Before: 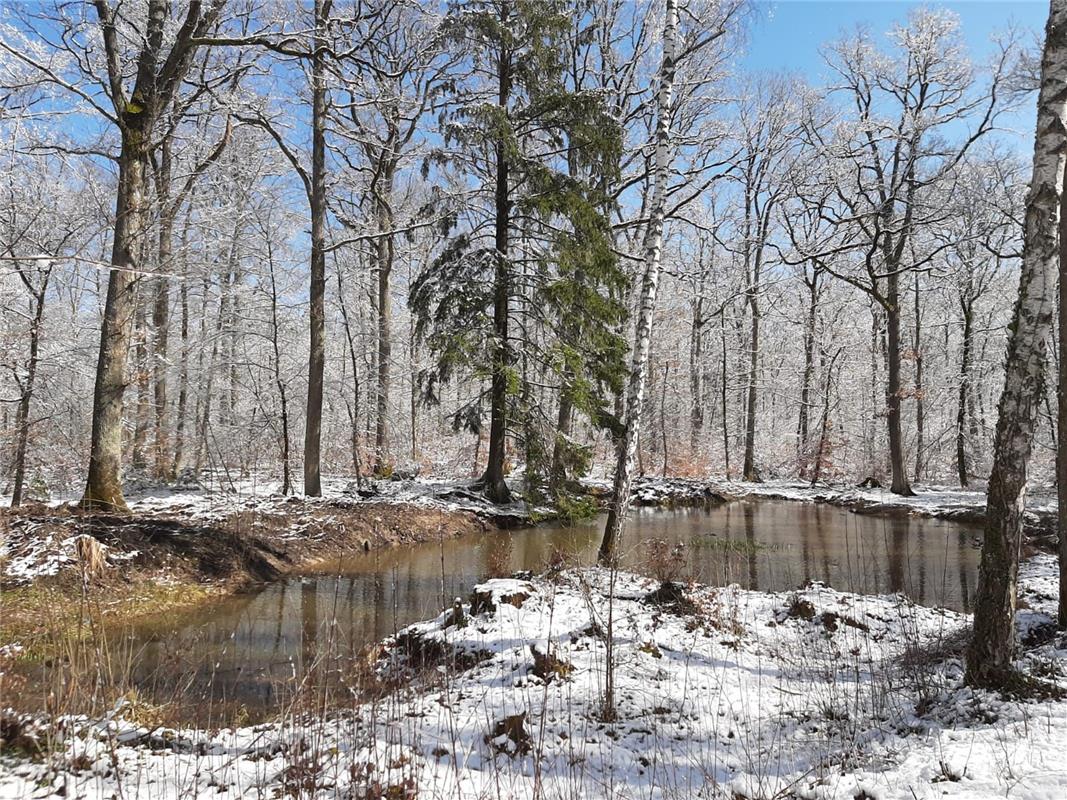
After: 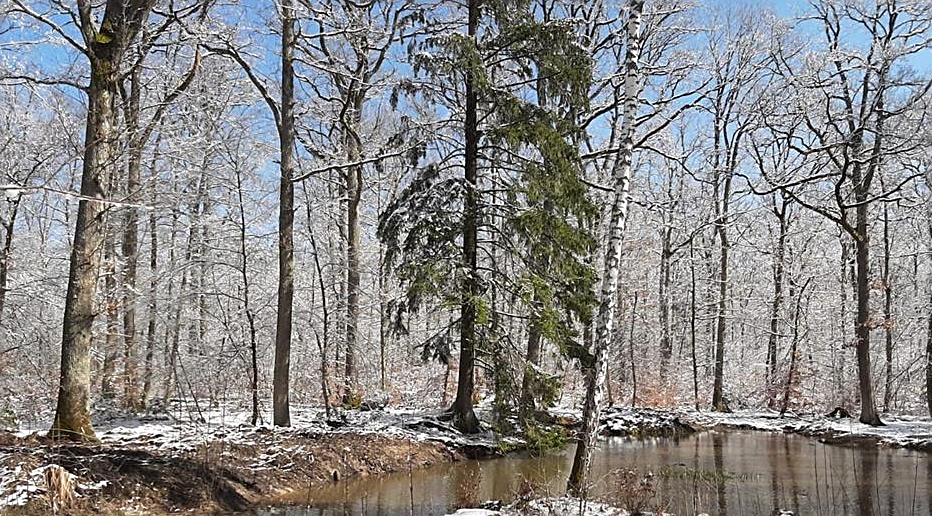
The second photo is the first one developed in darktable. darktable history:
tone equalizer: edges refinement/feathering 500, mask exposure compensation -1.25 EV, preserve details no
crop: left 2.941%, top 8.85%, right 9.621%, bottom 26.471%
contrast equalizer: octaves 7, y [[0.5 ×6], [0.5 ×6], [0.5, 0.5, 0.501, 0.545, 0.707, 0.863], [0 ×6], [0 ×6]]
sharpen: on, module defaults
